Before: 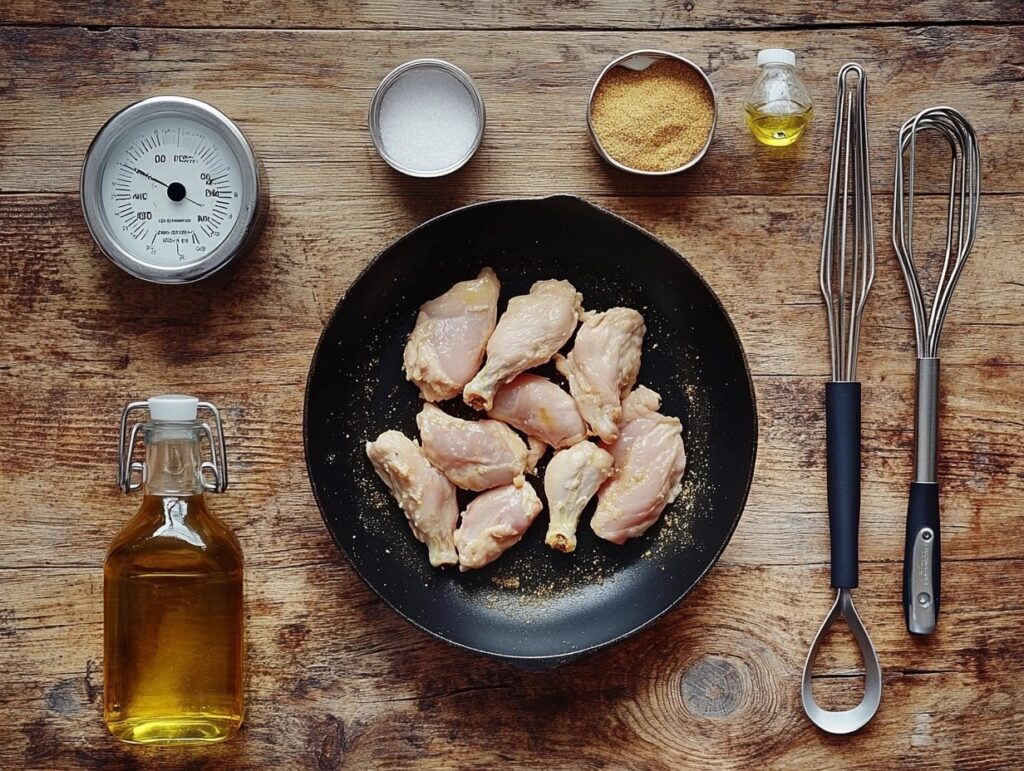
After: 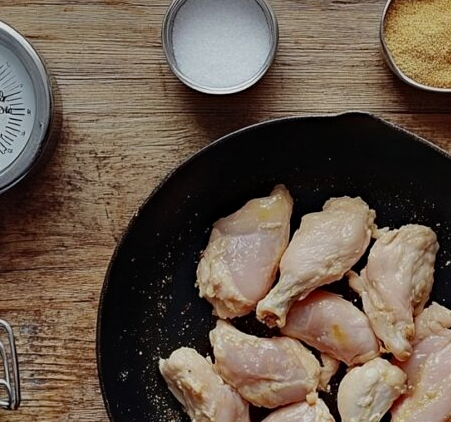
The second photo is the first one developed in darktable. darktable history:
crop: left 20.248%, top 10.86%, right 35.675%, bottom 34.321%
exposure: exposure -0.462 EV, compensate highlight preservation false
haze removal: compatibility mode true, adaptive false
